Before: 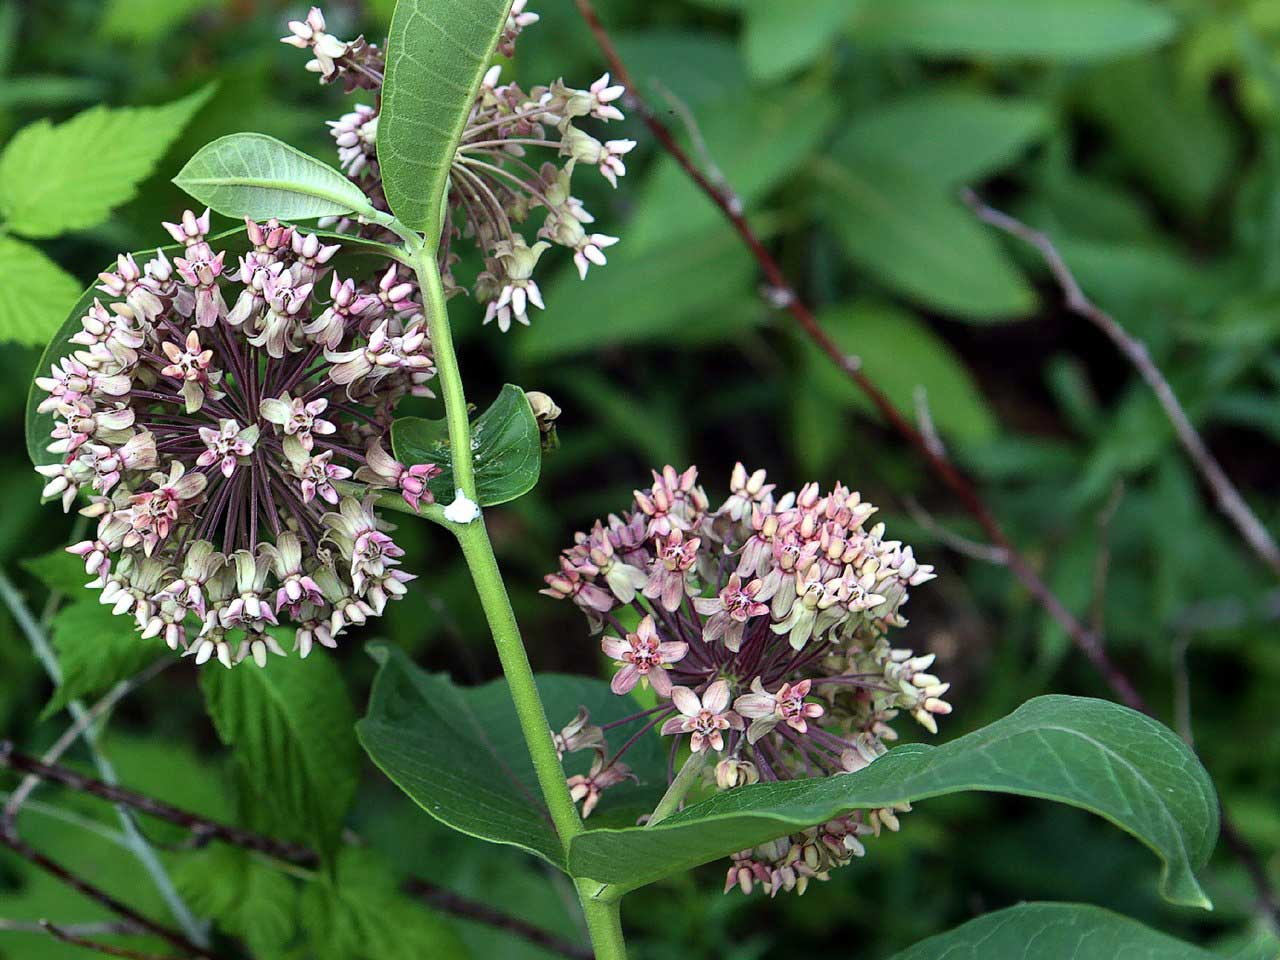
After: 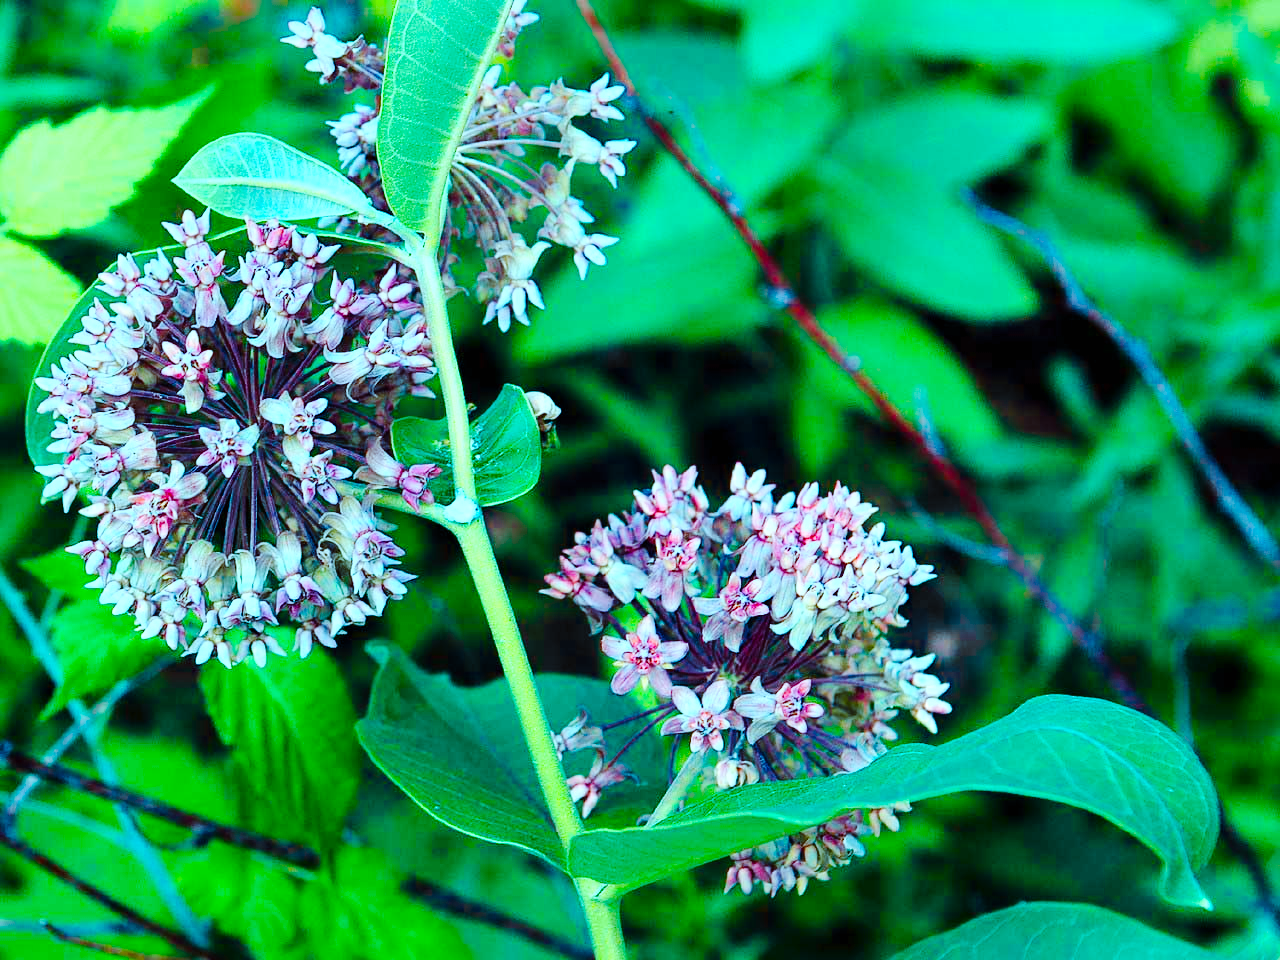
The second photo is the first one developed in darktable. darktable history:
color calibration: output R [1.422, -0.35, -0.252, 0], output G [-0.238, 1.259, -0.084, 0], output B [-0.081, -0.196, 1.58, 0], output brightness [0.49, 0.671, -0.57, 0], x 0.37, y 0.382, temperature 4302.28 K
tone curve: curves: ch0 [(0, 0.003) (0.113, 0.081) (0.207, 0.184) (0.515, 0.612) (0.712, 0.793) (0.984, 0.961)]; ch1 [(0, 0) (0.172, 0.123) (0.317, 0.272) (0.414, 0.382) (0.476, 0.479) (0.505, 0.498) (0.534, 0.534) (0.621, 0.65) (0.709, 0.764) (1, 1)]; ch2 [(0, 0) (0.411, 0.424) (0.505, 0.505) (0.521, 0.524) (0.537, 0.57) (0.65, 0.699) (1, 1)], preserve colors none
